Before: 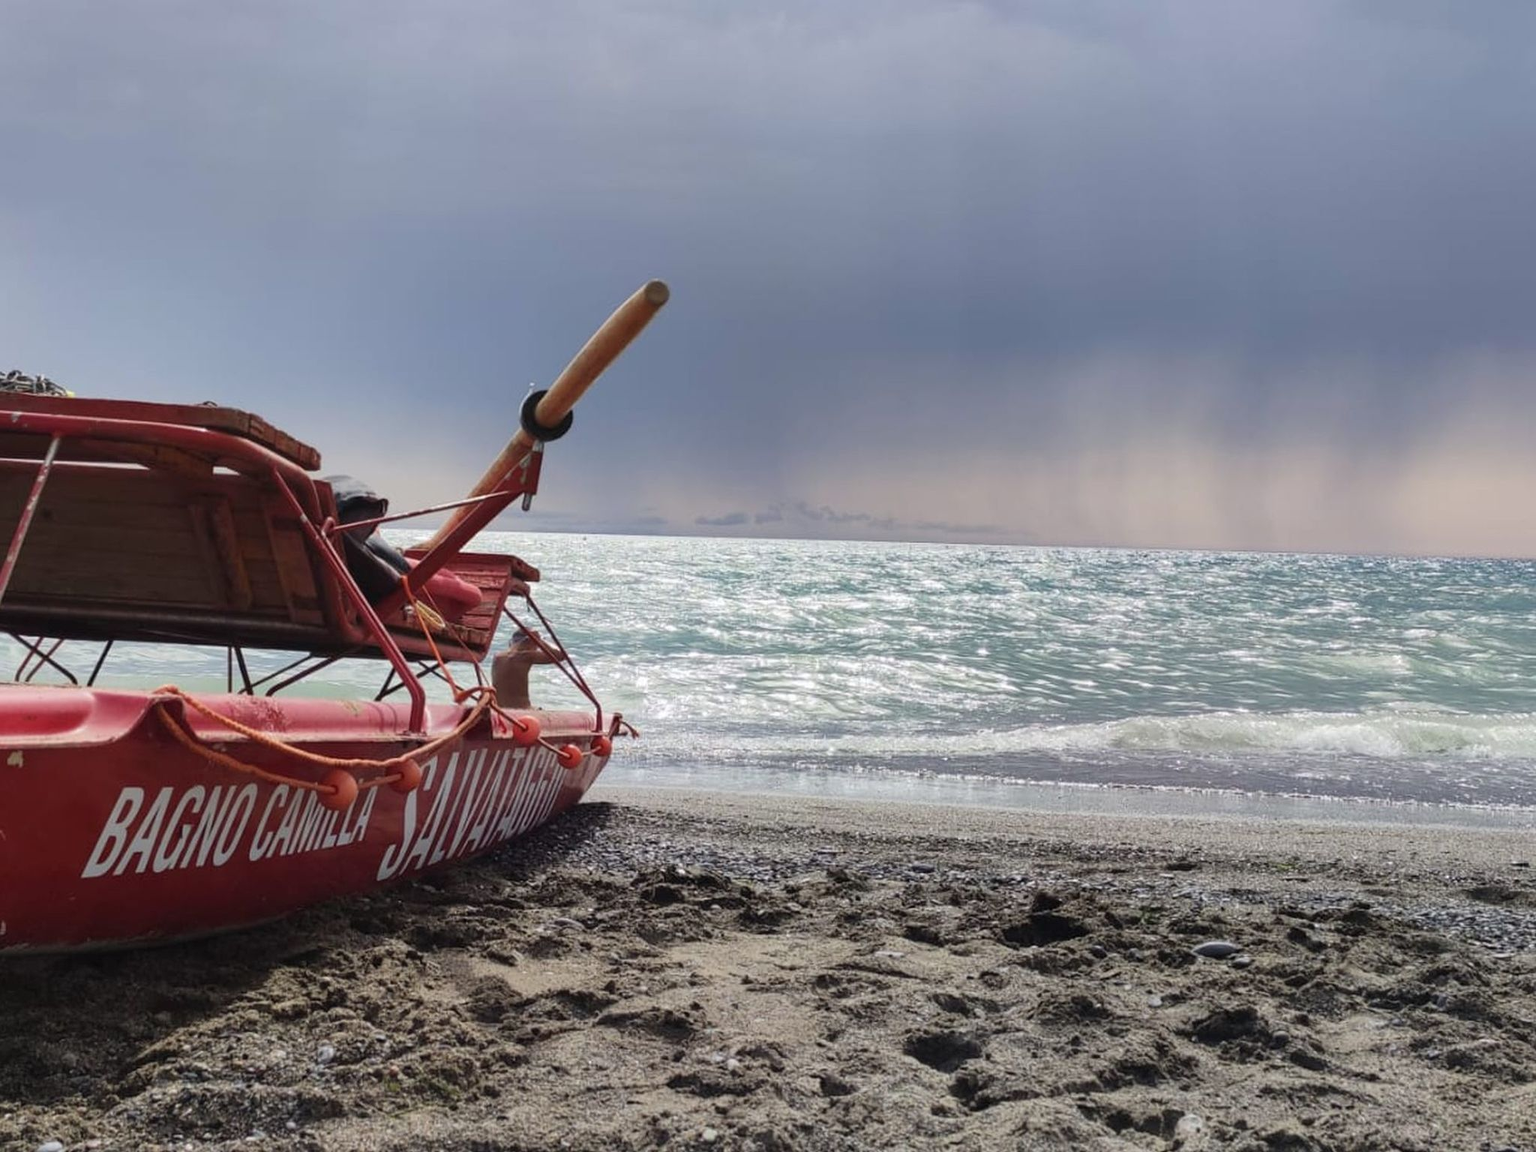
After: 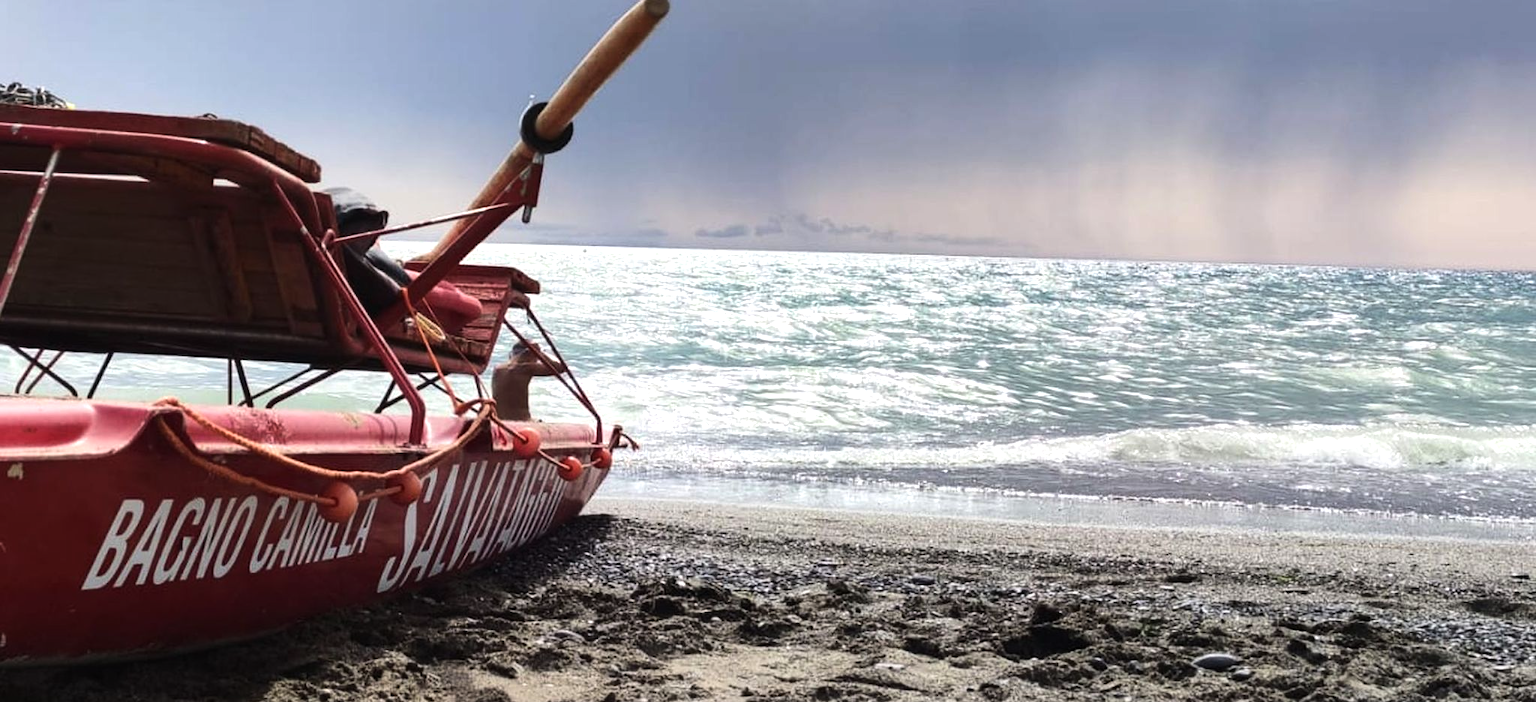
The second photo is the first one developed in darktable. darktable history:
tone equalizer: -8 EV -0.712 EV, -7 EV -0.676 EV, -6 EV -0.639 EV, -5 EV -0.415 EV, -3 EV 0.398 EV, -2 EV 0.6 EV, -1 EV 0.697 EV, +0 EV 0.764 EV, edges refinement/feathering 500, mask exposure compensation -1.57 EV, preserve details no
crop and rotate: top 25.002%, bottom 13.949%
